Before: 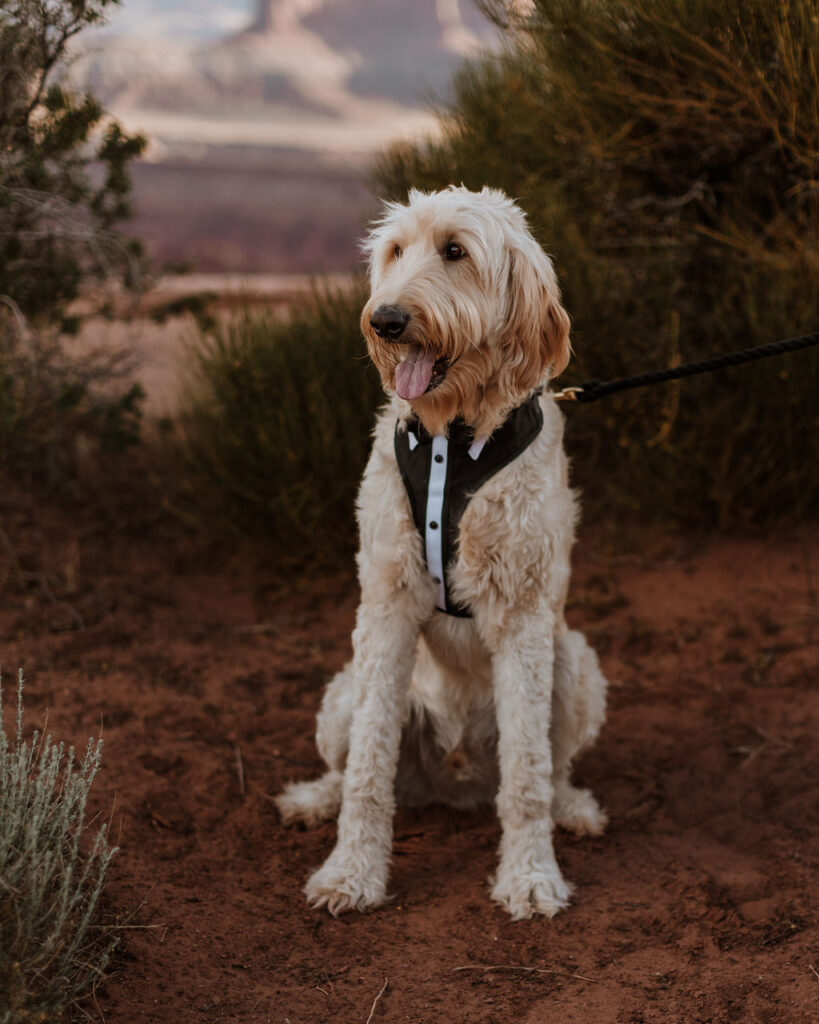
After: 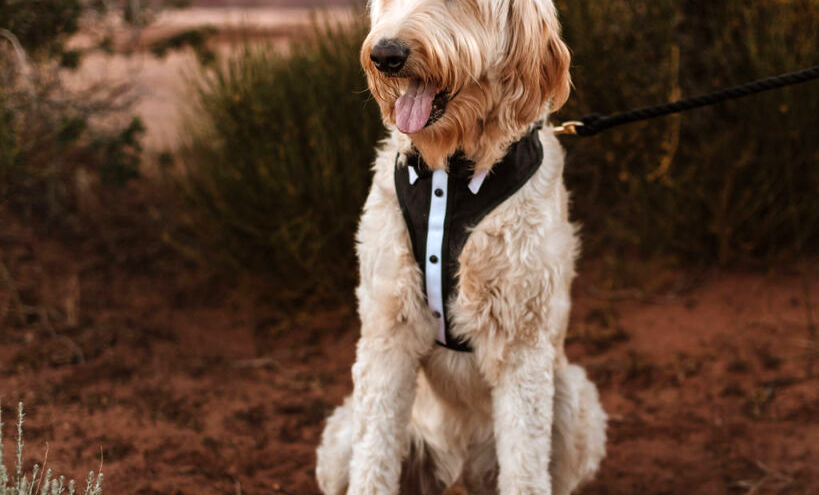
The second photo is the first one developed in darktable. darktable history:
levels: levels [0, 0.394, 0.787]
crop and rotate: top 26.056%, bottom 25.543%
